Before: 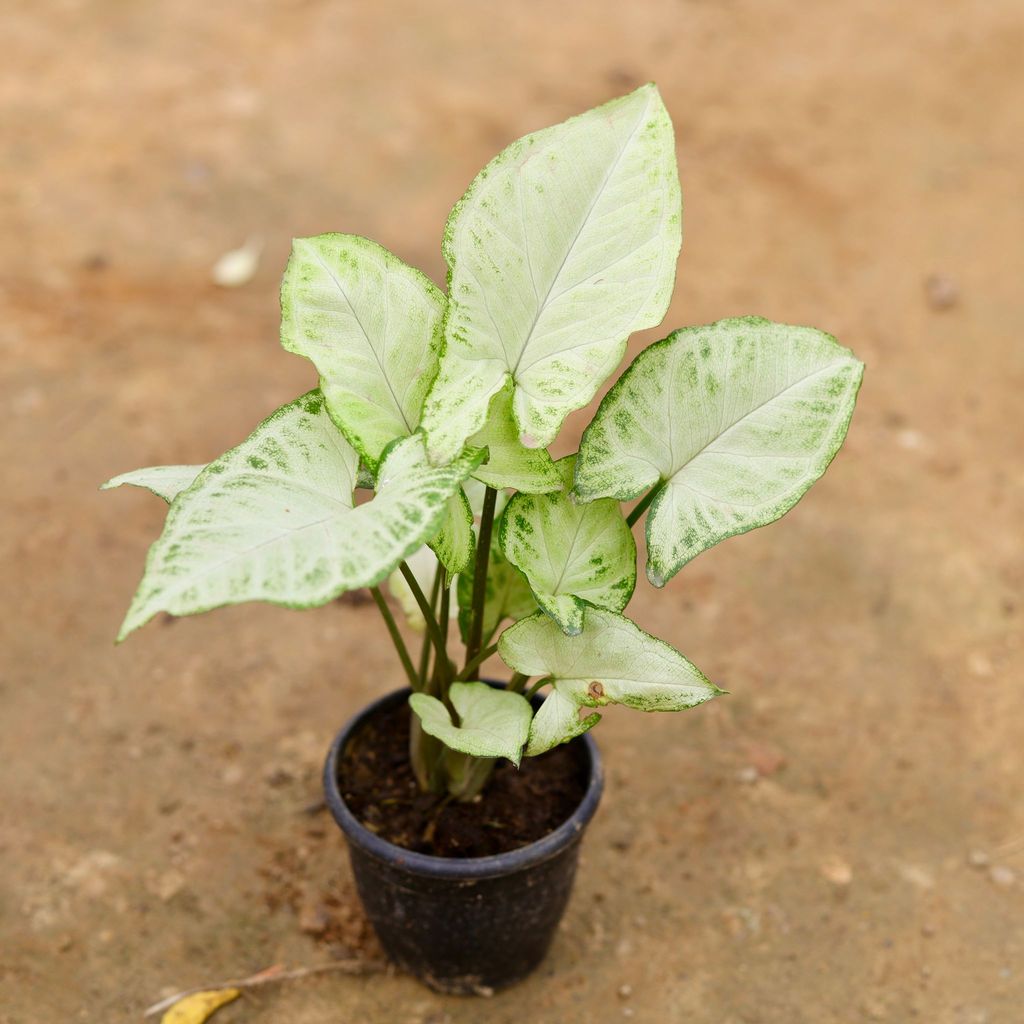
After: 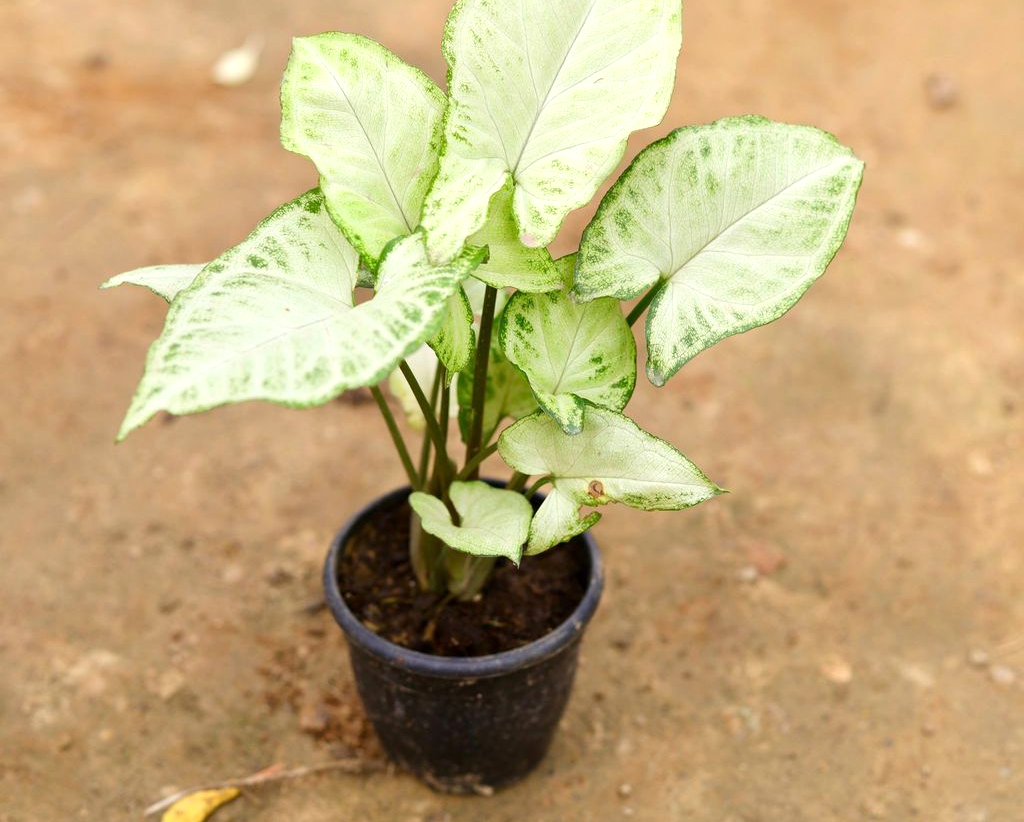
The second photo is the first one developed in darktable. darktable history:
crop and rotate: top 19.653%
exposure: exposure 0.375 EV, compensate exposure bias true, compensate highlight preservation false
